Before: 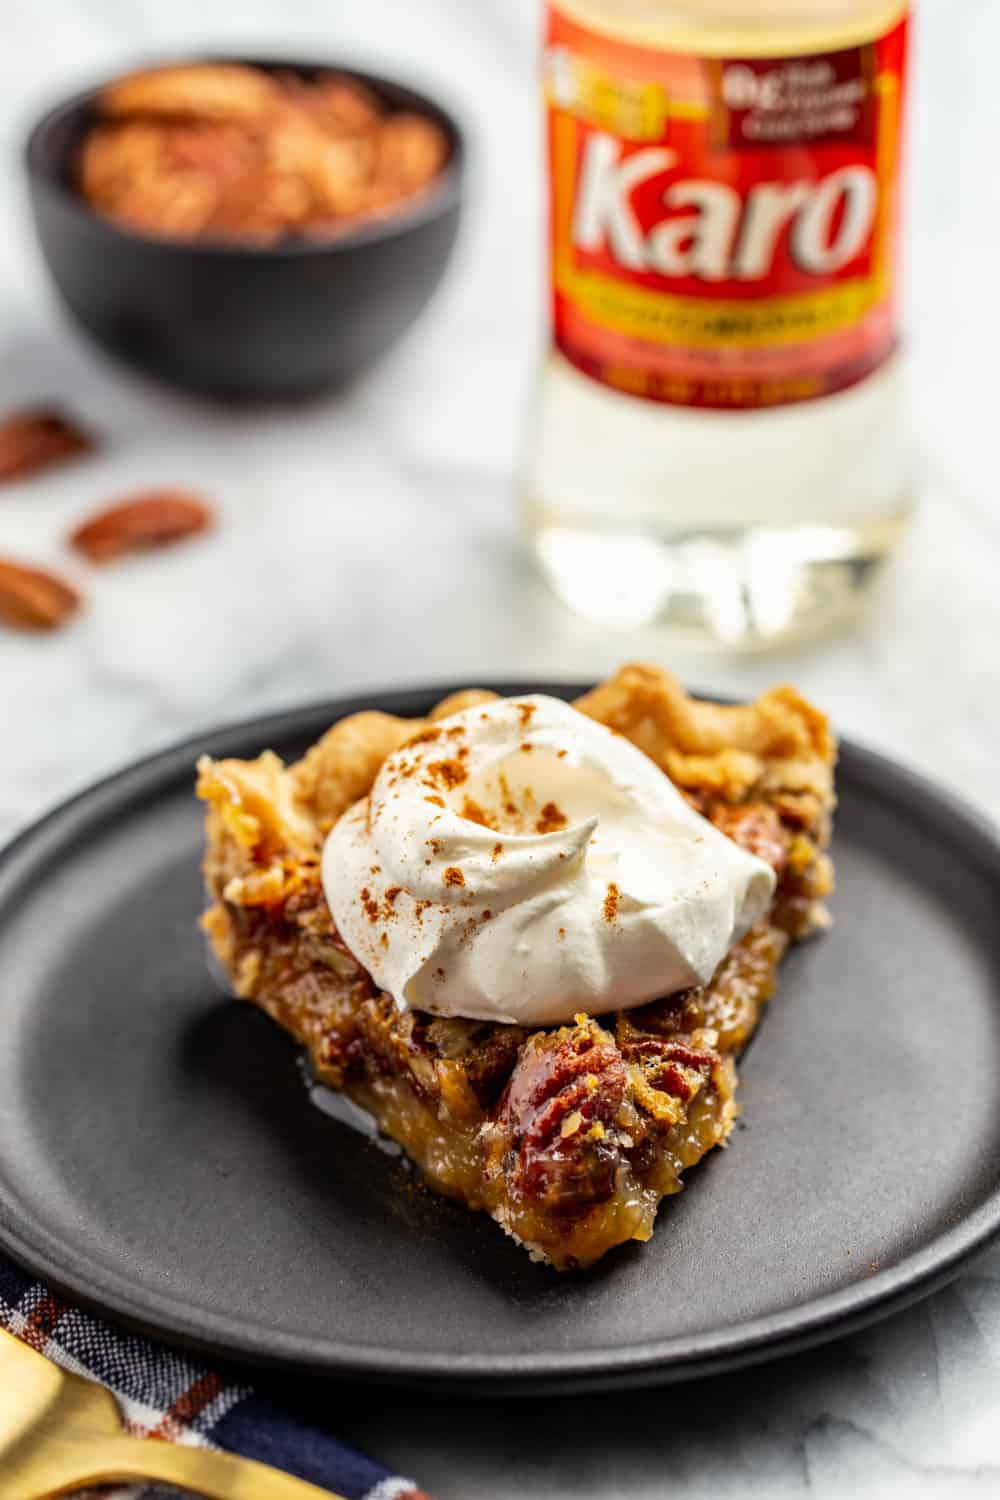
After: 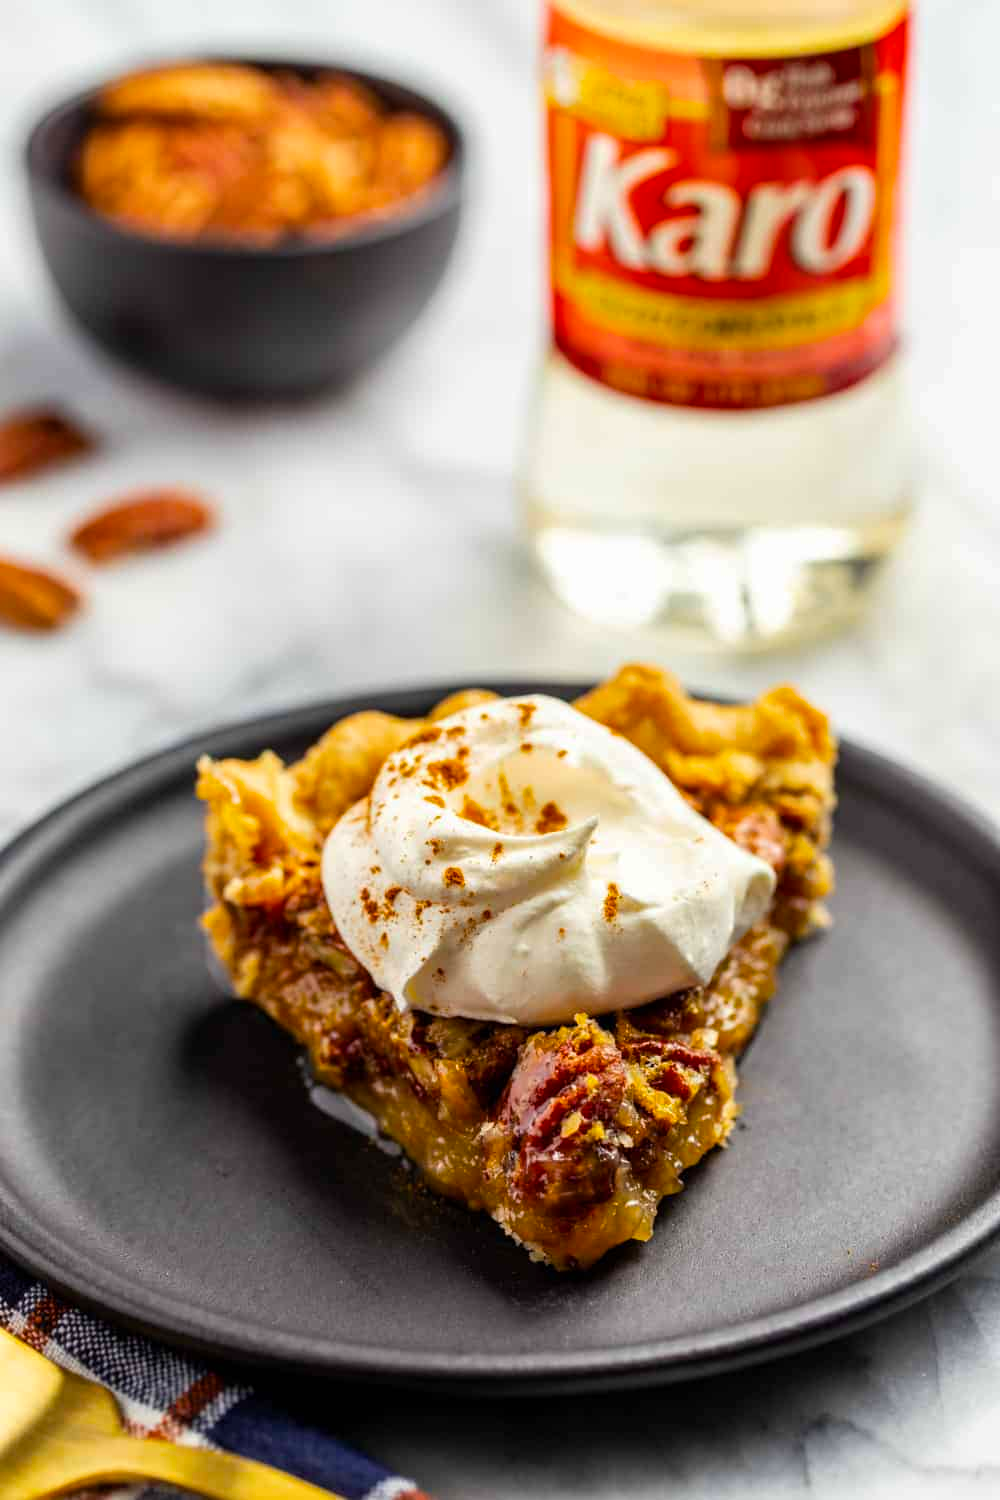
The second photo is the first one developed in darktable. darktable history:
color balance rgb: linear chroma grading › global chroma 5.821%, perceptual saturation grading › global saturation 14.608%, global vibrance 20%
